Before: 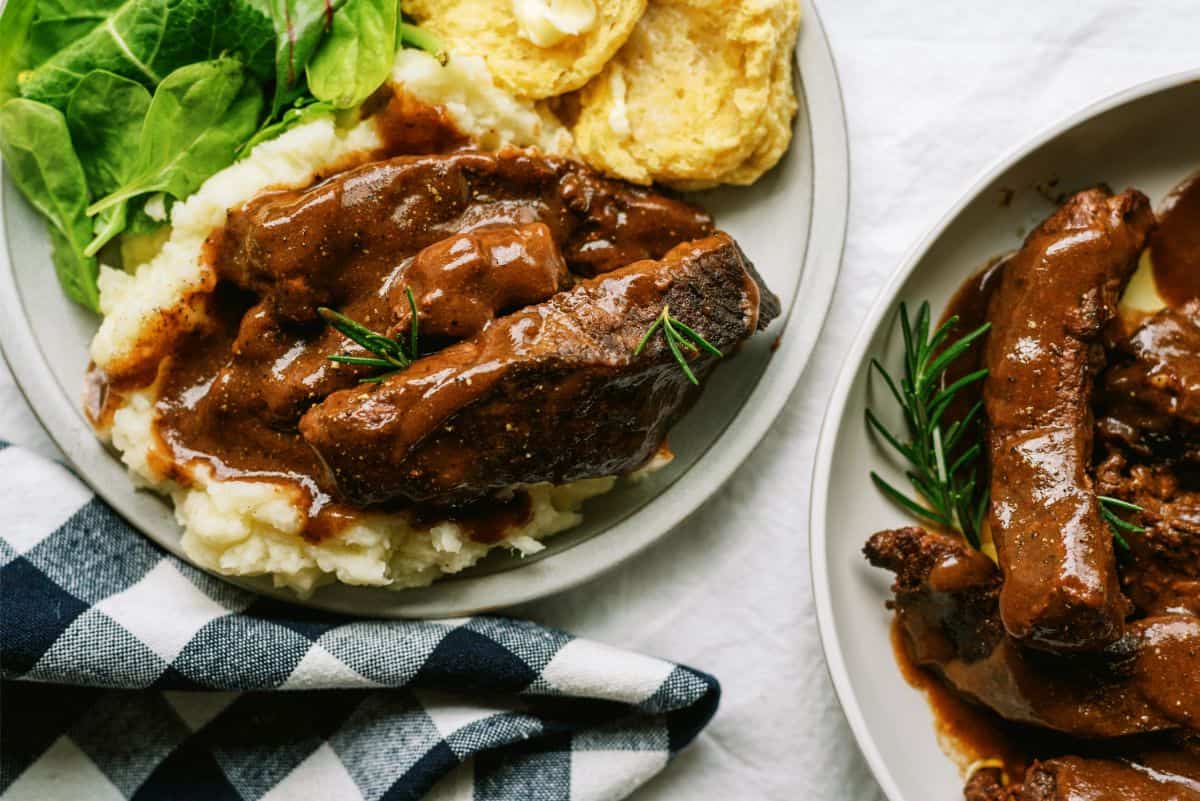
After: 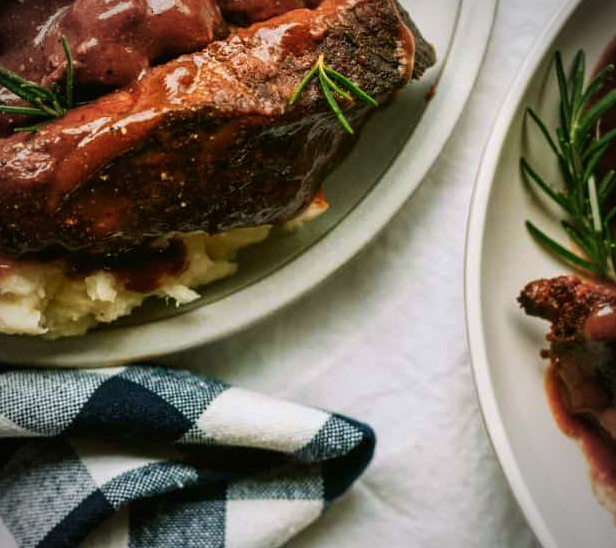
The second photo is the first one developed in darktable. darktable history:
vignetting: unbound false
velvia: strength 26.83%
crop and rotate: left 28.803%, top 31.471%, right 19.822%
color zones: curves: ch1 [(0.239, 0.552) (0.75, 0.5)]; ch2 [(0.25, 0.462) (0.749, 0.457)]
